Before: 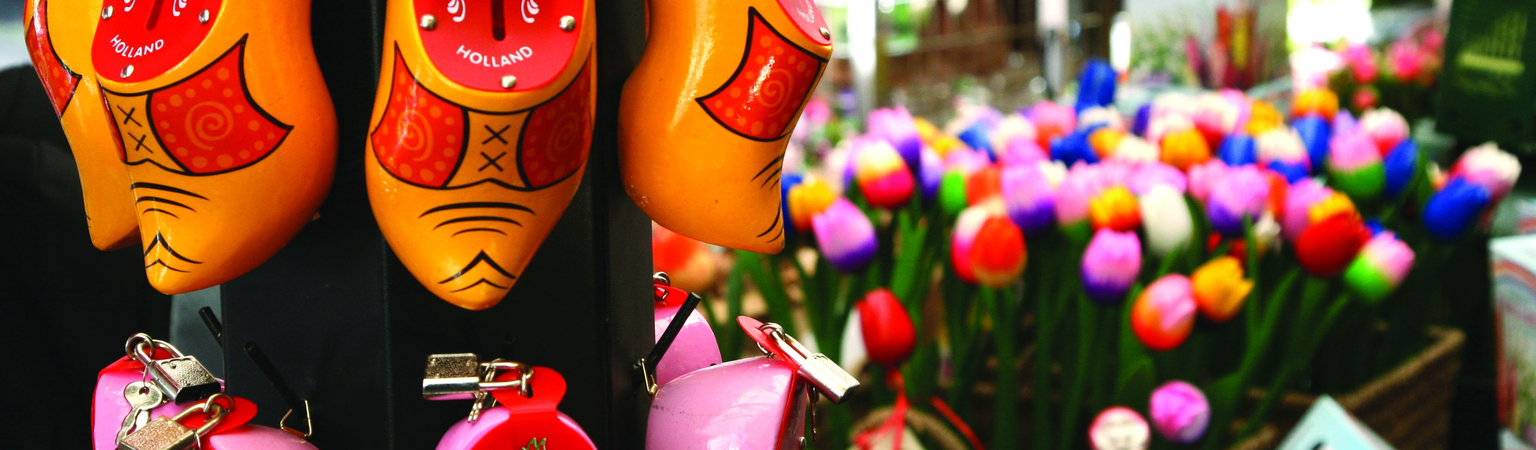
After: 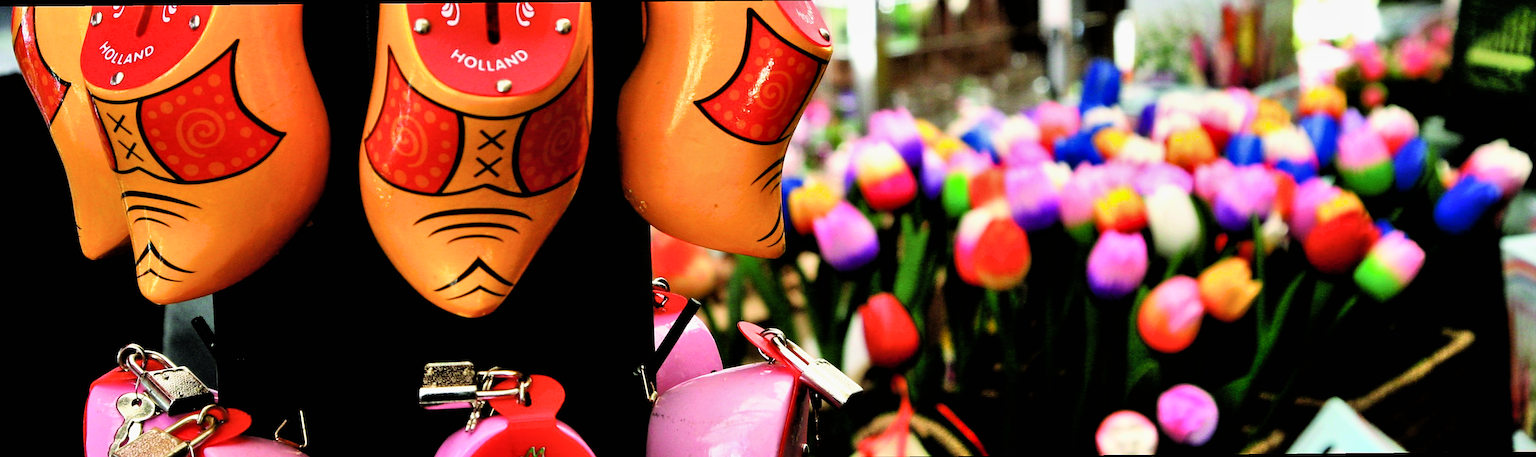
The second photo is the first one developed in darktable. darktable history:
shadows and highlights: soften with gaussian
sharpen: on, module defaults
filmic rgb: black relative exposure -3.72 EV, white relative exposure 2.77 EV, dynamic range scaling -5.32%, hardness 3.03
rotate and perspective: rotation -0.45°, automatic cropping original format, crop left 0.008, crop right 0.992, crop top 0.012, crop bottom 0.988
